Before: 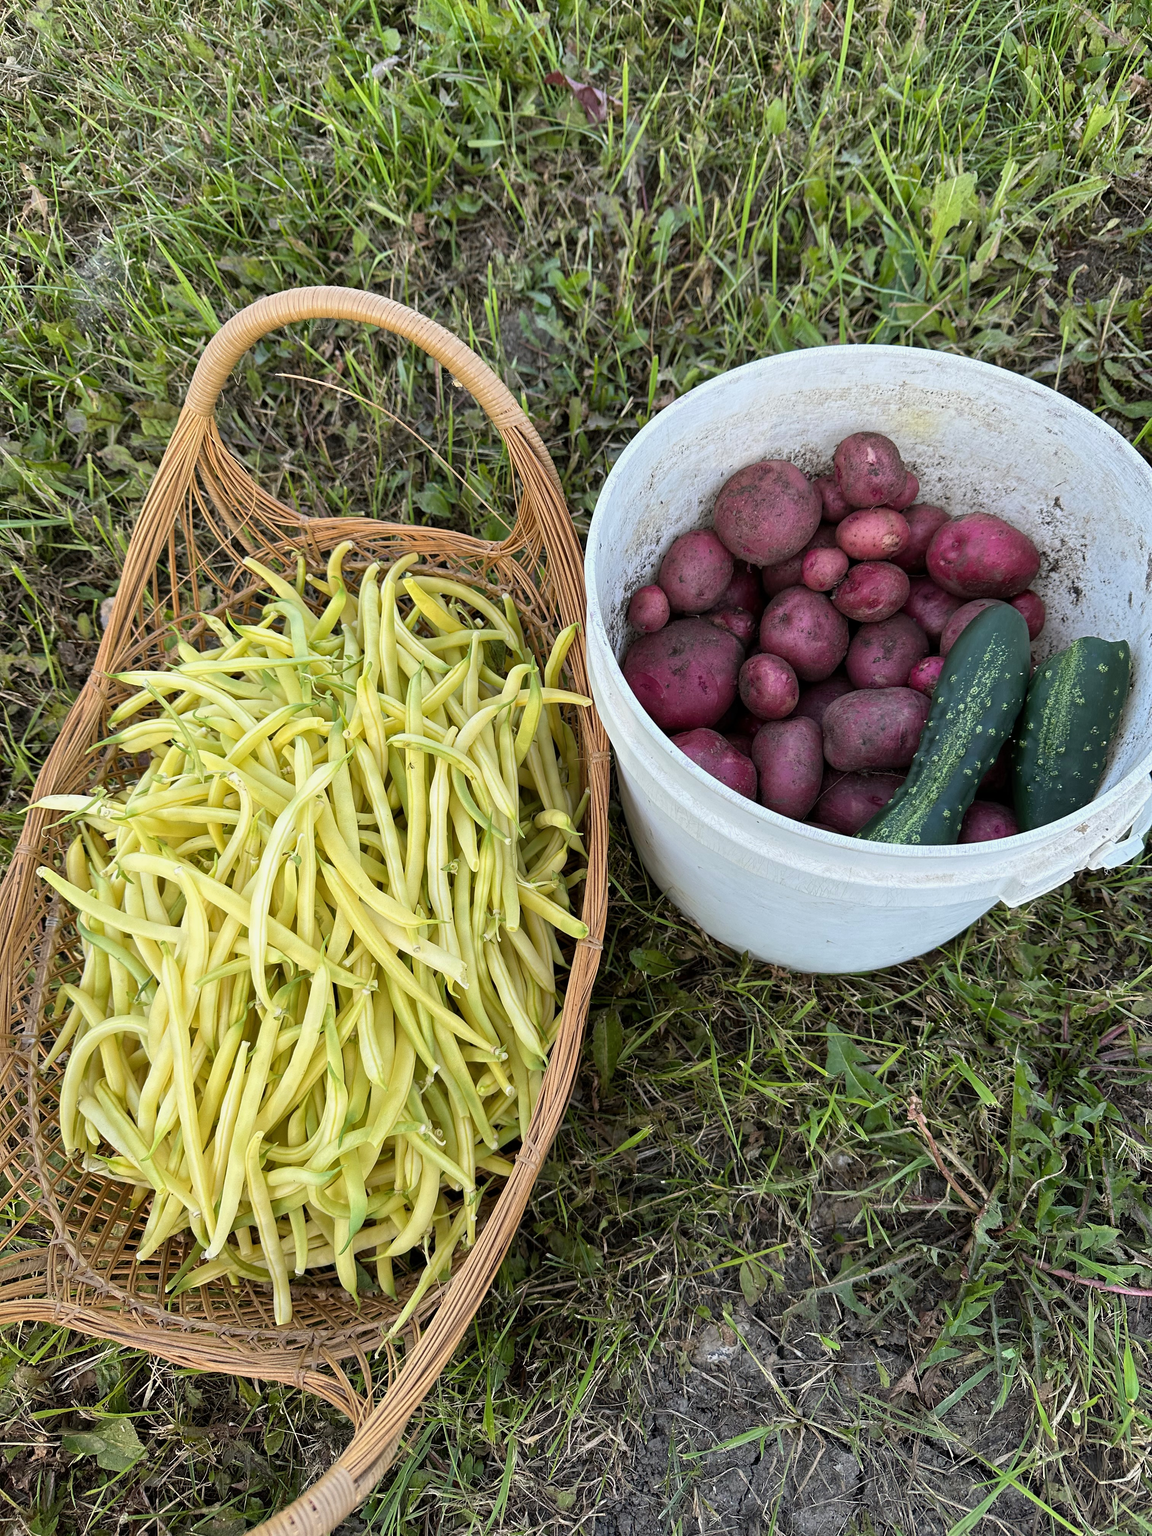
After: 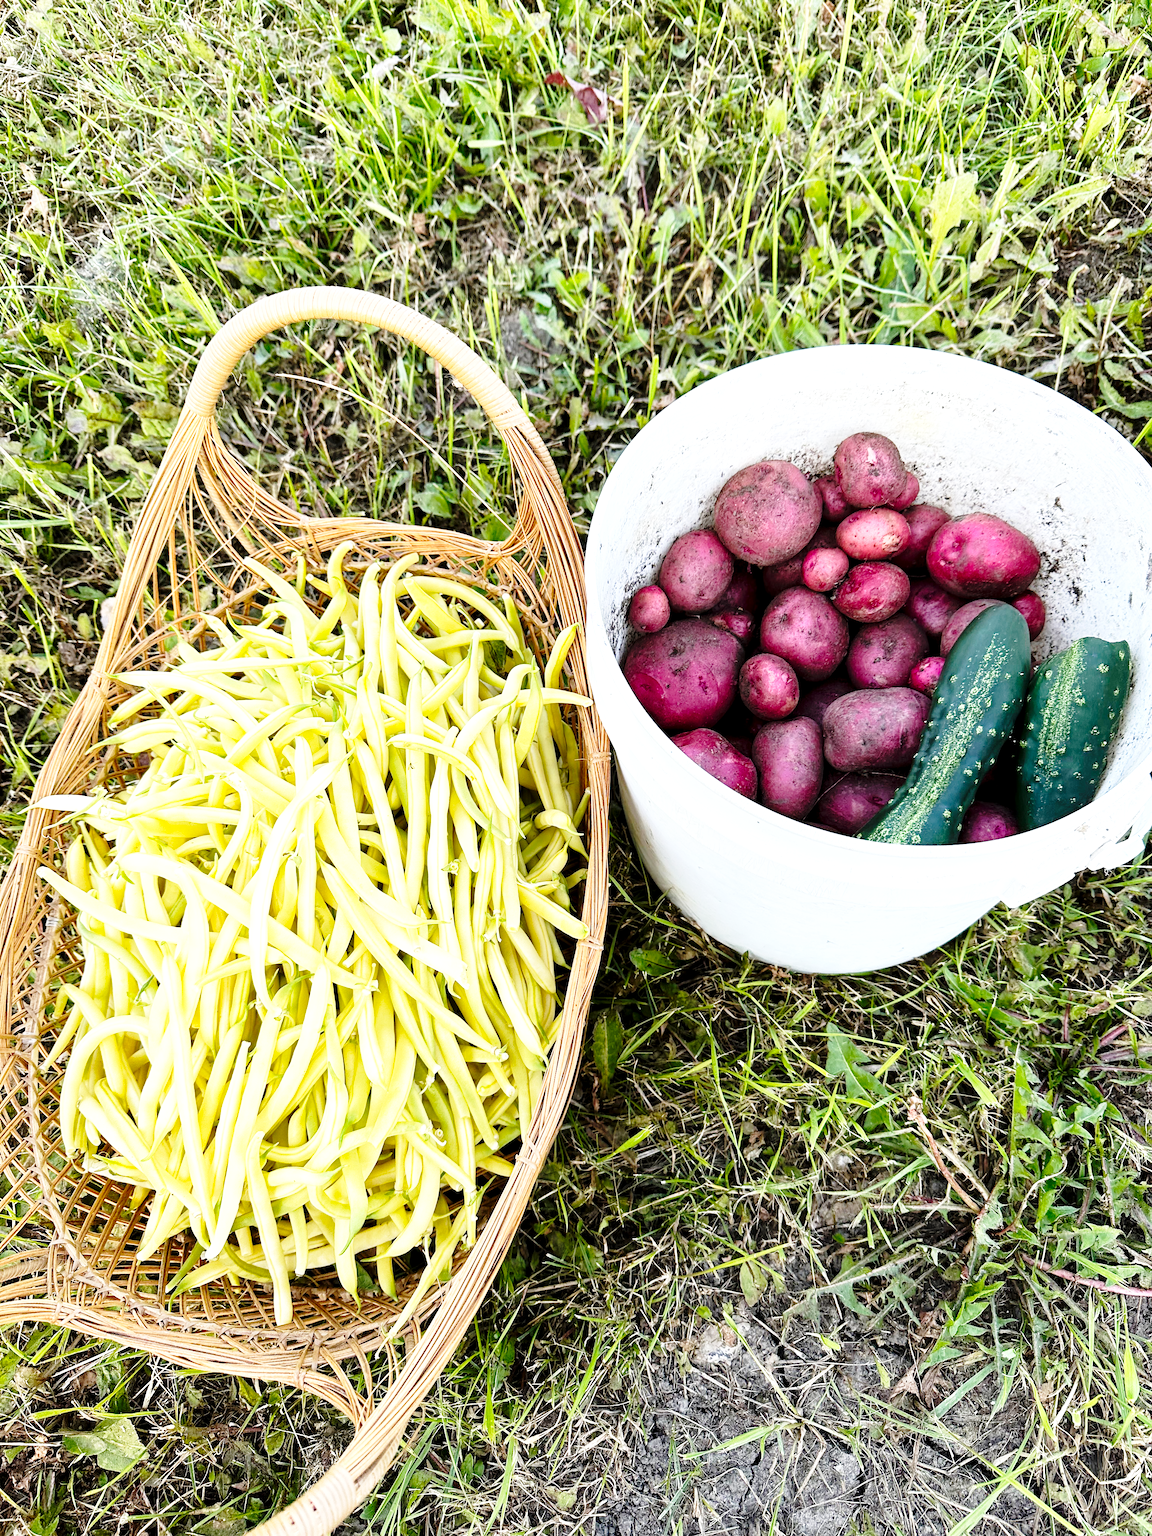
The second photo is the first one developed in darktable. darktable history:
base curve: curves: ch0 [(0, 0) (0.04, 0.03) (0.133, 0.232) (0.448, 0.748) (0.843, 0.968) (1, 1)], preserve colors none
exposure: black level correction 0, exposure 0.7 EV, compensate exposure bias true, compensate highlight preservation false
